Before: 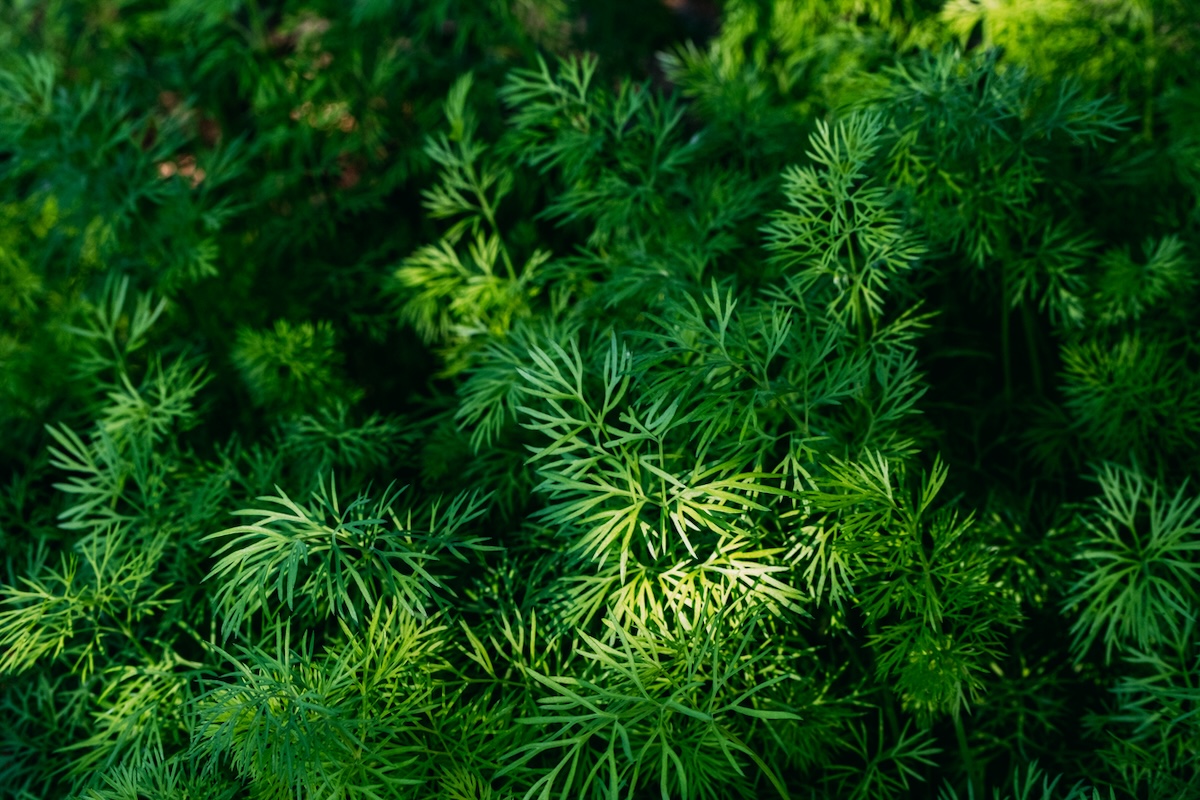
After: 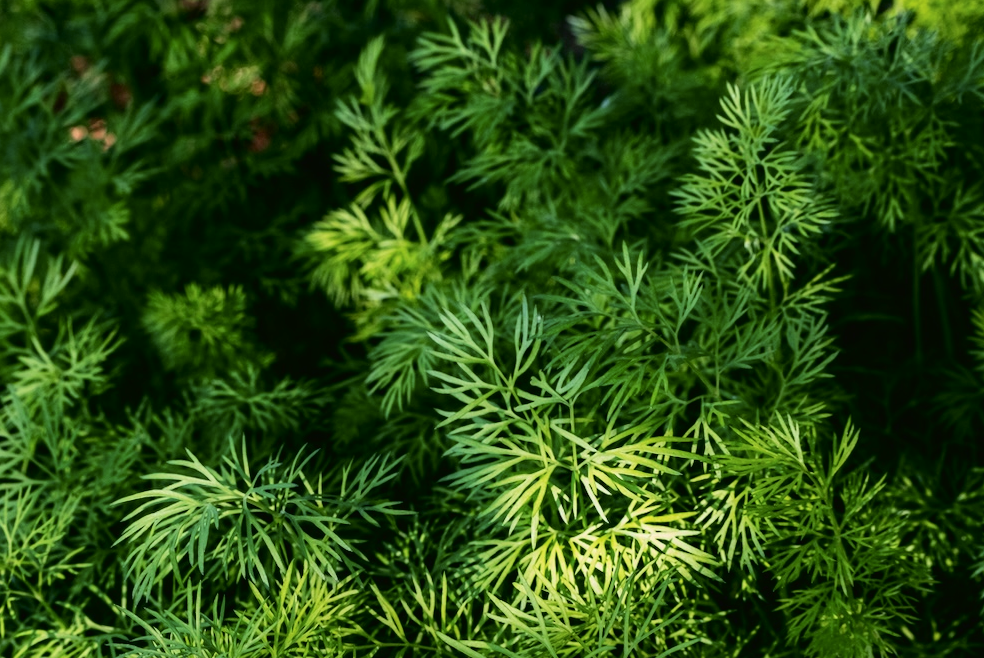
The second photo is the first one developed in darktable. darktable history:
crop and rotate: left 7.445%, top 4.503%, right 10.533%, bottom 13.136%
tone curve: curves: ch0 [(0, 0.01) (0.052, 0.045) (0.136, 0.133) (0.29, 0.332) (0.453, 0.531) (0.676, 0.751) (0.89, 0.919) (1, 1)]; ch1 [(0, 0) (0.094, 0.081) (0.285, 0.299) (0.385, 0.403) (0.446, 0.443) (0.495, 0.496) (0.544, 0.552) (0.589, 0.612) (0.722, 0.728) (1, 1)]; ch2 [(0, 0) (0.257, 0.217) (0.43, 0.421) (0.498, 0.507) (0.531, 0.544) (0.56, 0.579) (0.625, 0.642) (1, 1)], color space Lab, independent channels, preserve colors none
